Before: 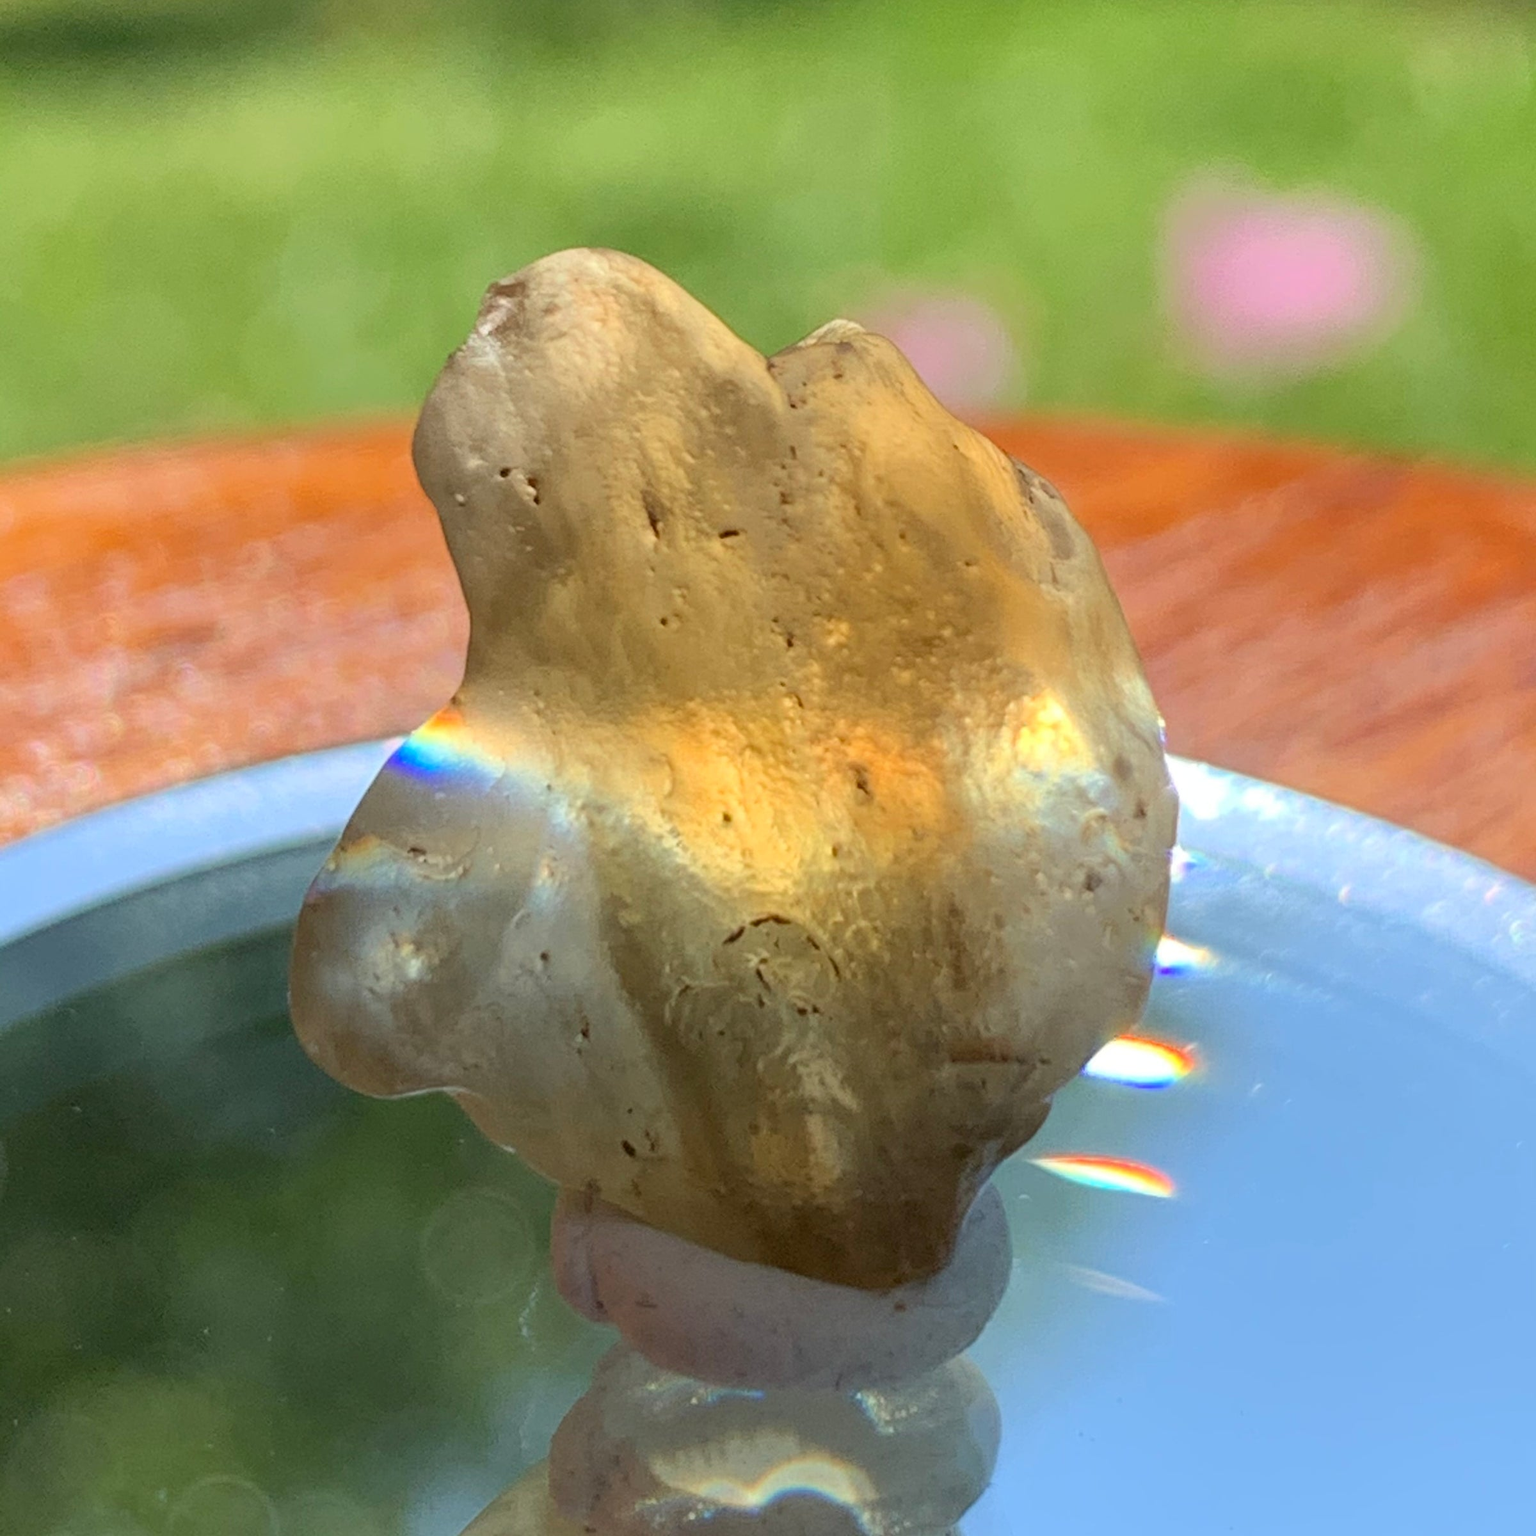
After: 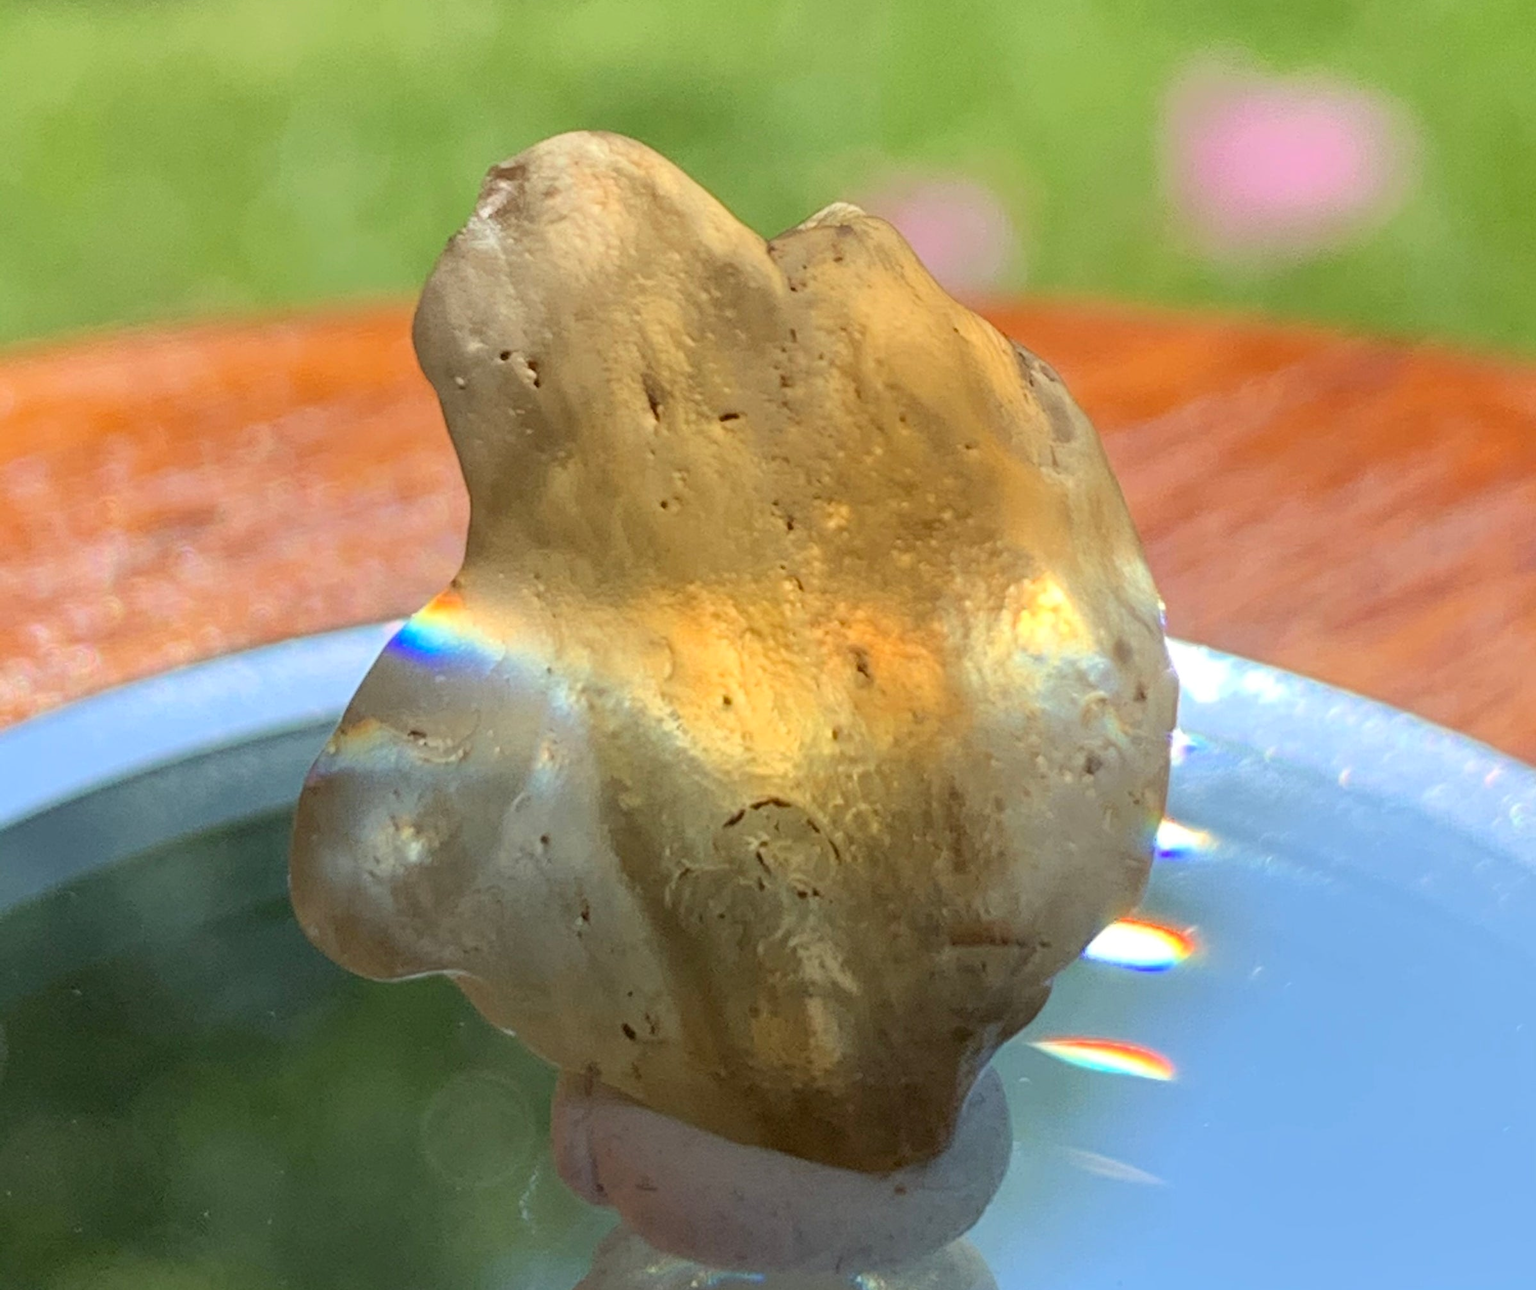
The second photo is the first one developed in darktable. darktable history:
rotate and perspective: automatic cropping original format, crop left 0, crop top 0
exposure: exposure 0.014 EV, compensate highlight preservation false
crop: top 7.625%, bottom 8.027%
